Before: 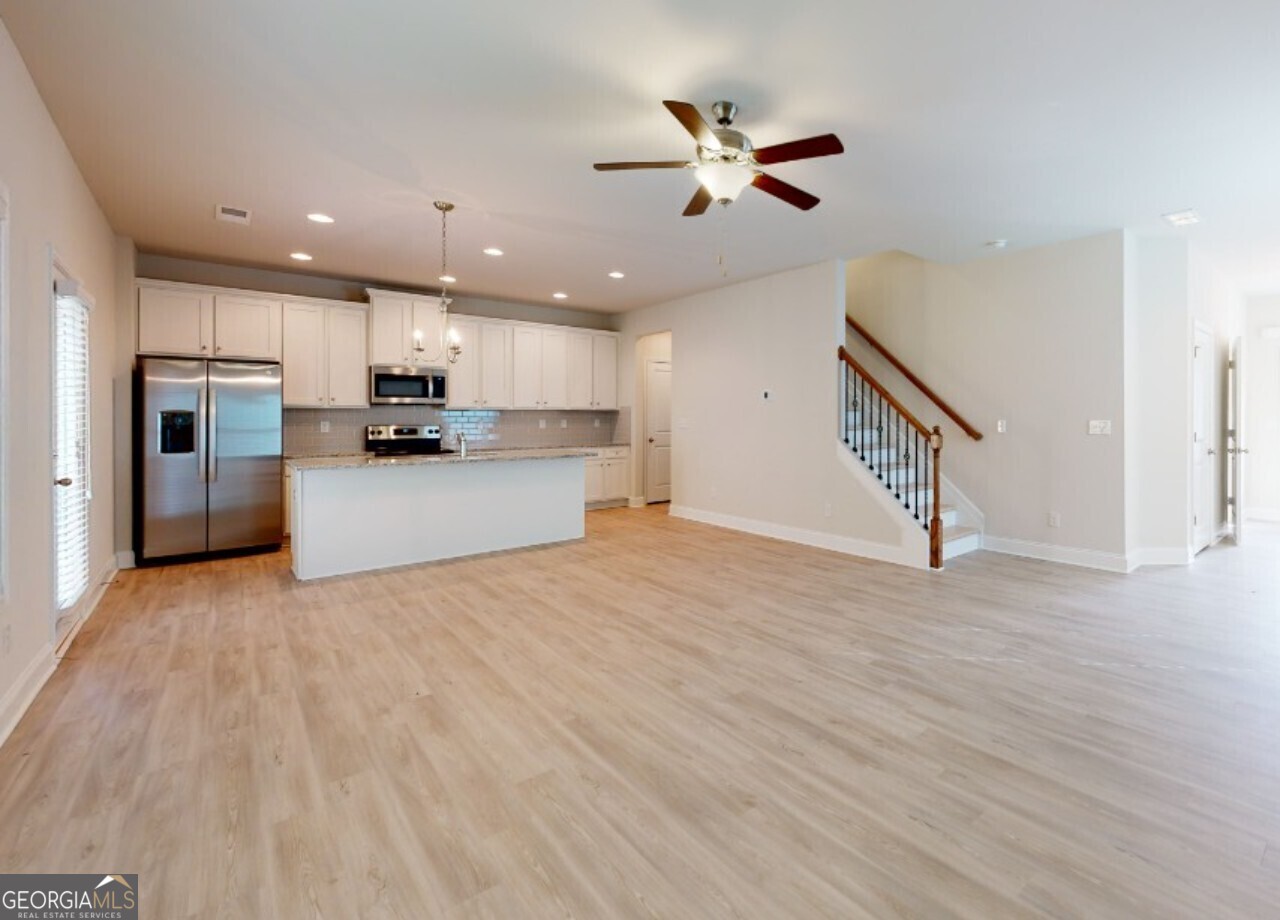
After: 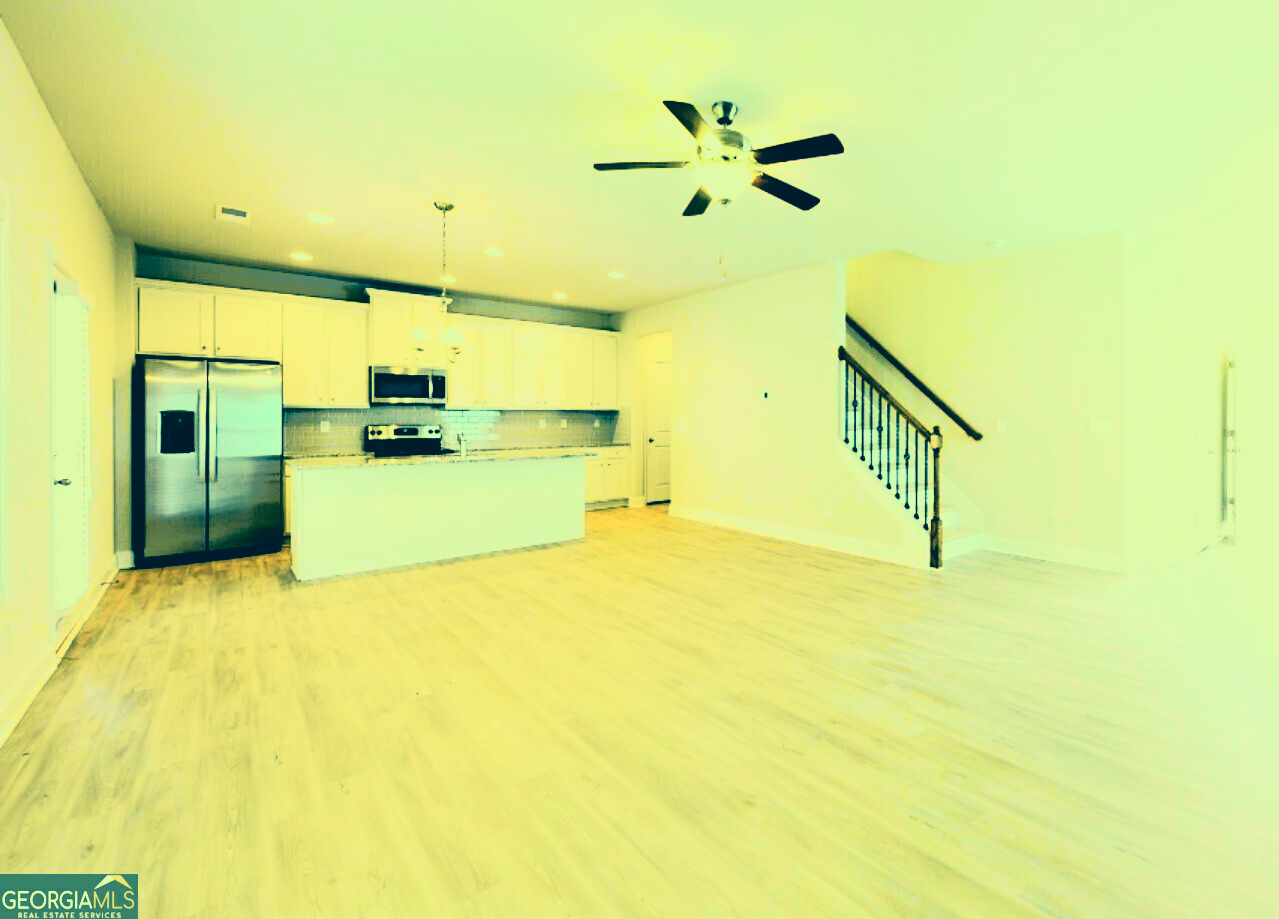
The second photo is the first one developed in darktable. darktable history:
exposure: black level correction -0.025, exposure -0.117 EV, compensate highlight preservation false
tone curve: curves: ch0 [(0, 0) (0.081, 0.033) (0.192, 0.124) (0.283, 0.238) (0.407, 0.476) (0.495, 0.521) (0.661, 0.756) (0.788, 0.87) (1, 0.951)]; ch1 [(0, 0) (0.161, 0.092) (0.35, 0.33) (0.392, 0.392) (0.427, 0.426) (0.479, 0.472) (0.505, 0.497) (0.521, 0.524) (0.567, 0.56) (0.583, 0.592) (0.625, 0.627) (0.678, 0.733) (1, 1)]; ch2 [(0, 0) (0.346, 0.362) (0.404, 0.427) (0.502, 0.499) (0.531, 0.523) (0.544, 0.561) (0.58, 0.59) (0.629, 0.642) (0.717, 0.678) (1, 1)], color space Lab, independent channels, preserve colors none
color correction: highlights a* -15.58, highlights b* 40, shadows a* -40, shadows b* -26.18
contrast brightness saturation: contrast 0.2, brightness 0.16, saturation 0.22
filmic rgb: black relative exposure -8.2 EV, white relative exposure 2.2 EV, threshold 3 EV, hardness 7.11, latitude 85.74%, contrast 1.696, highlights saturation mix -4%, shadows ↔ highlights balance -2.69%, color science v5 (2021), contrast in shadows safe, contrast in highlights safe, enable highlight reconstruction true
